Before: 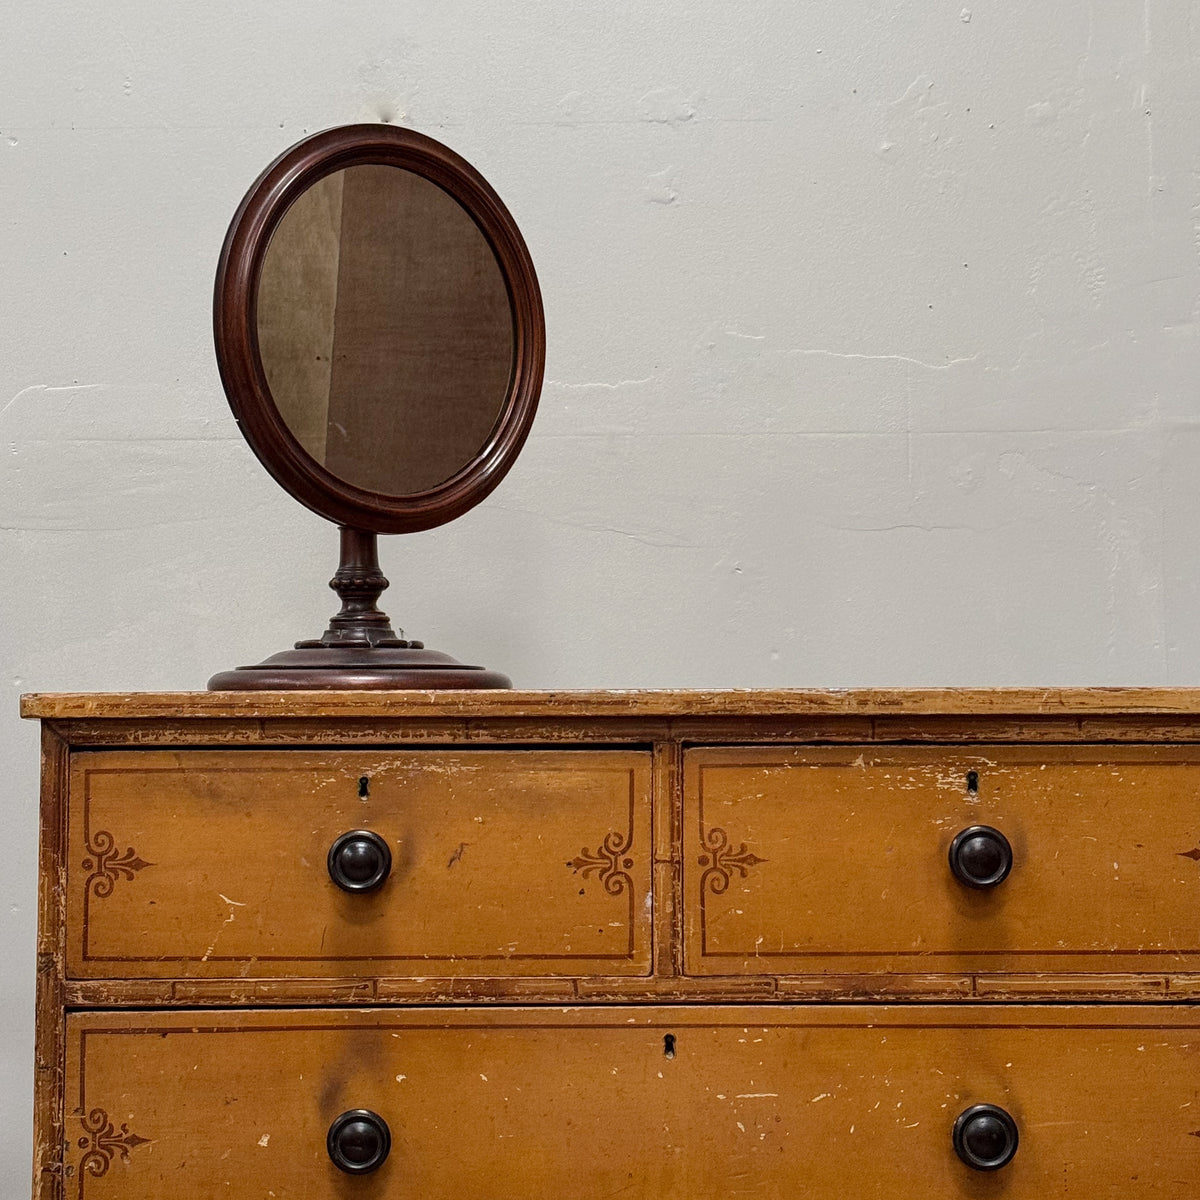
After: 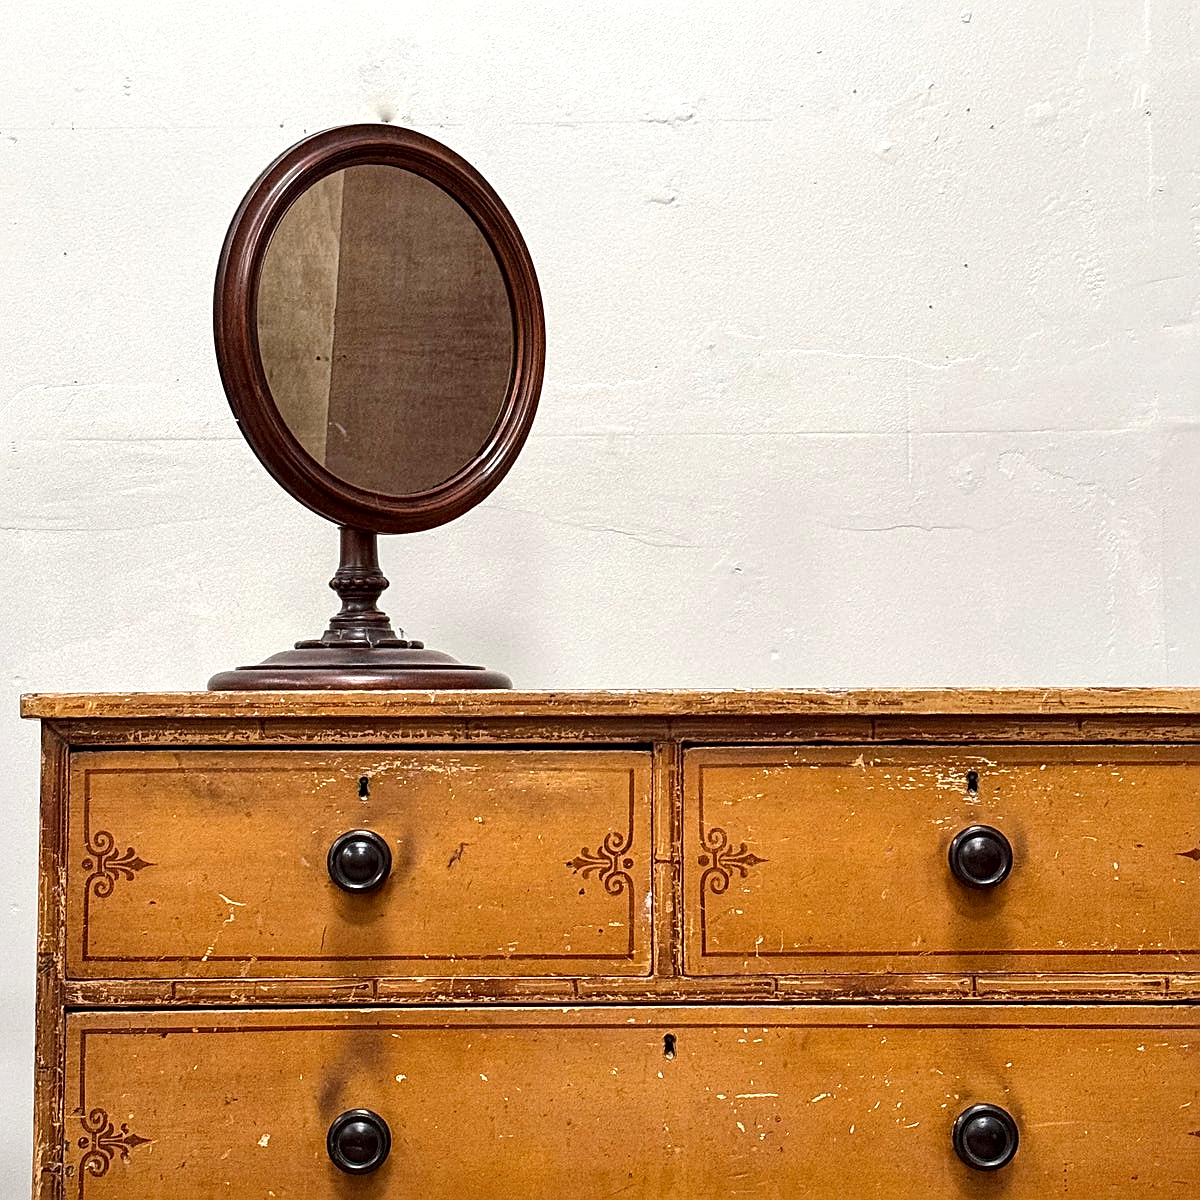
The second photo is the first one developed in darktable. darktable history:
exposure: black level correction 0, exposure 0.7 EV, compensate exposure bias true, compensate highlight preservation false
sharpen: on, module defaults
local contrast: mode bilateral grid, contrast 20, coarseness 50, detail 150%, midtone range 0.2
